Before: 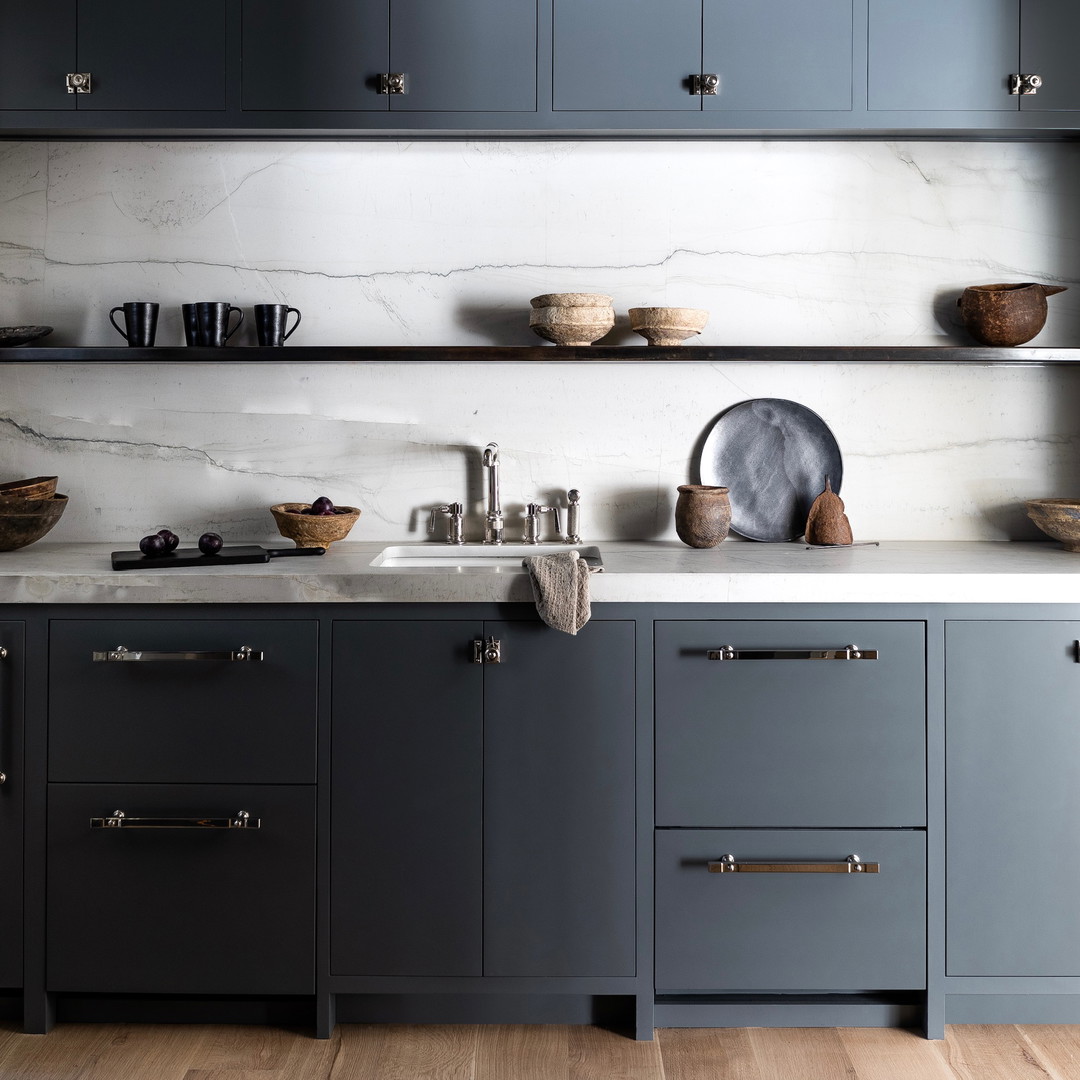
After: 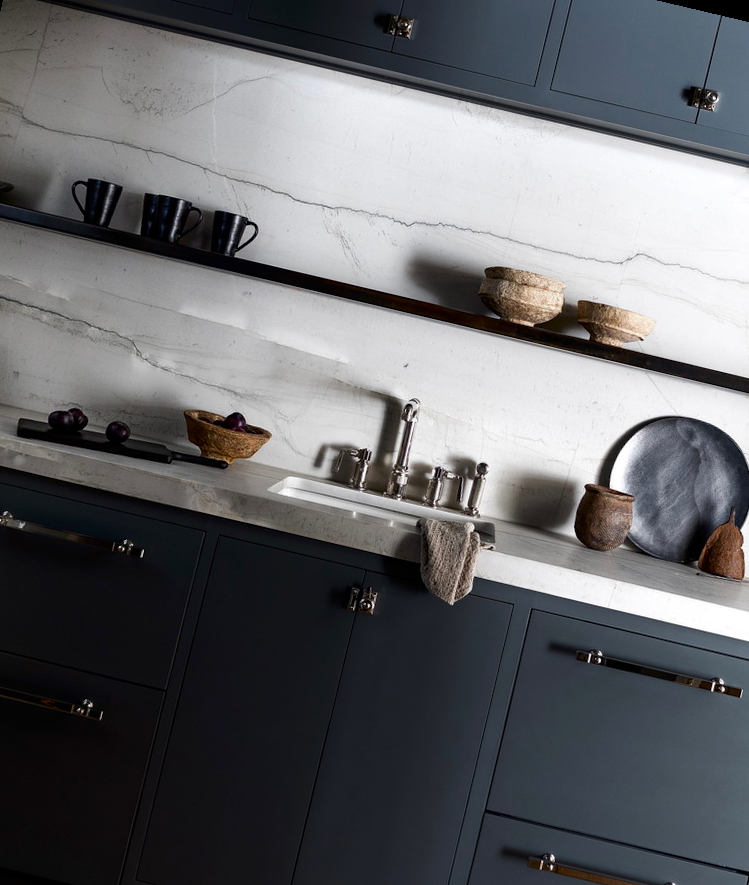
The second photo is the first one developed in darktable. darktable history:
rotate and perspective: rotation 13.27°, automatic cropping off
crop: left 16.202%, top 11.208%, right 26.045%, bottom 20.557%
contrast brightness saturation: brightness -0.2, saturation 0.08
